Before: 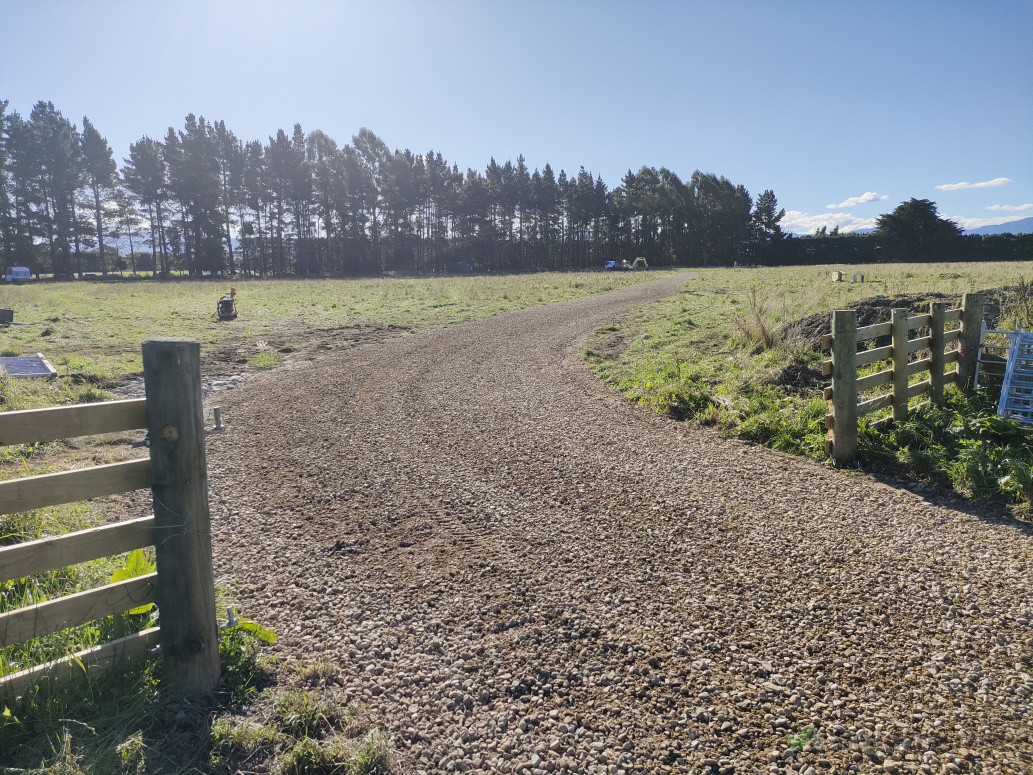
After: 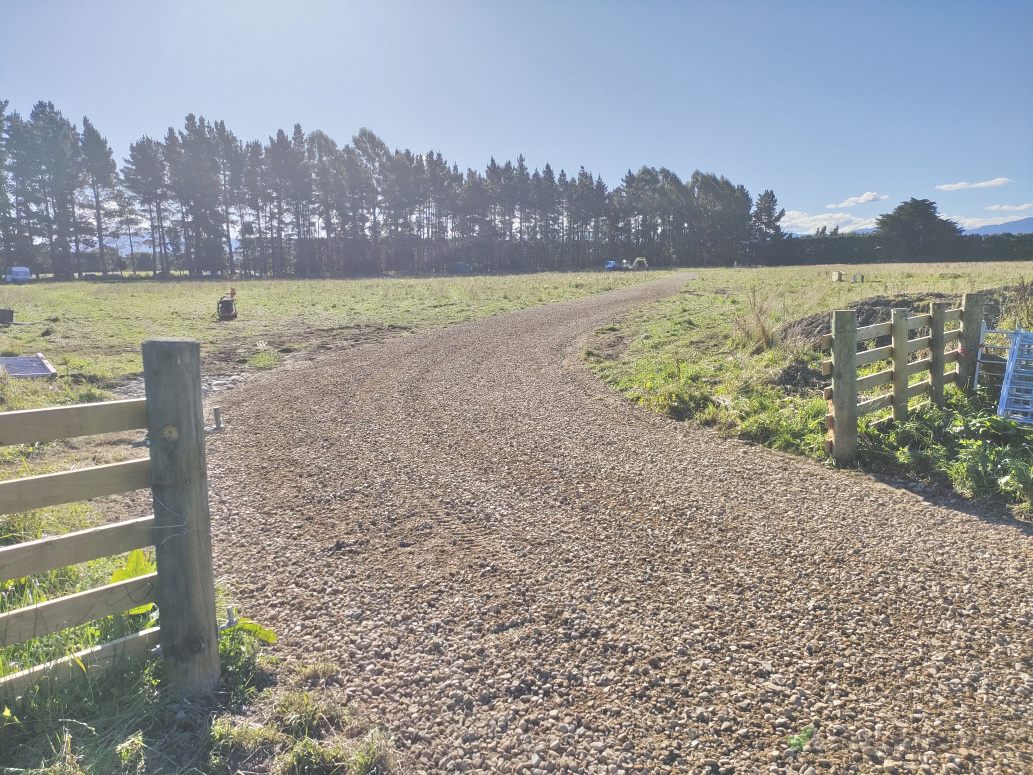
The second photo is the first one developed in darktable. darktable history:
tone equalizer: -7 EV 0.15 EV, -6 EV 0.6 EV, -5 EV 1.15 EV, -4 EV 1.33 EV, -3 EV 1.15 EV, -2 EV 0.6 EV, -1 EV 0.15 EV, mask exposure compensation -0.5 EV
exposure: black level correction -0.014, exposure -0.193 EV, compensate highlight preservation false
